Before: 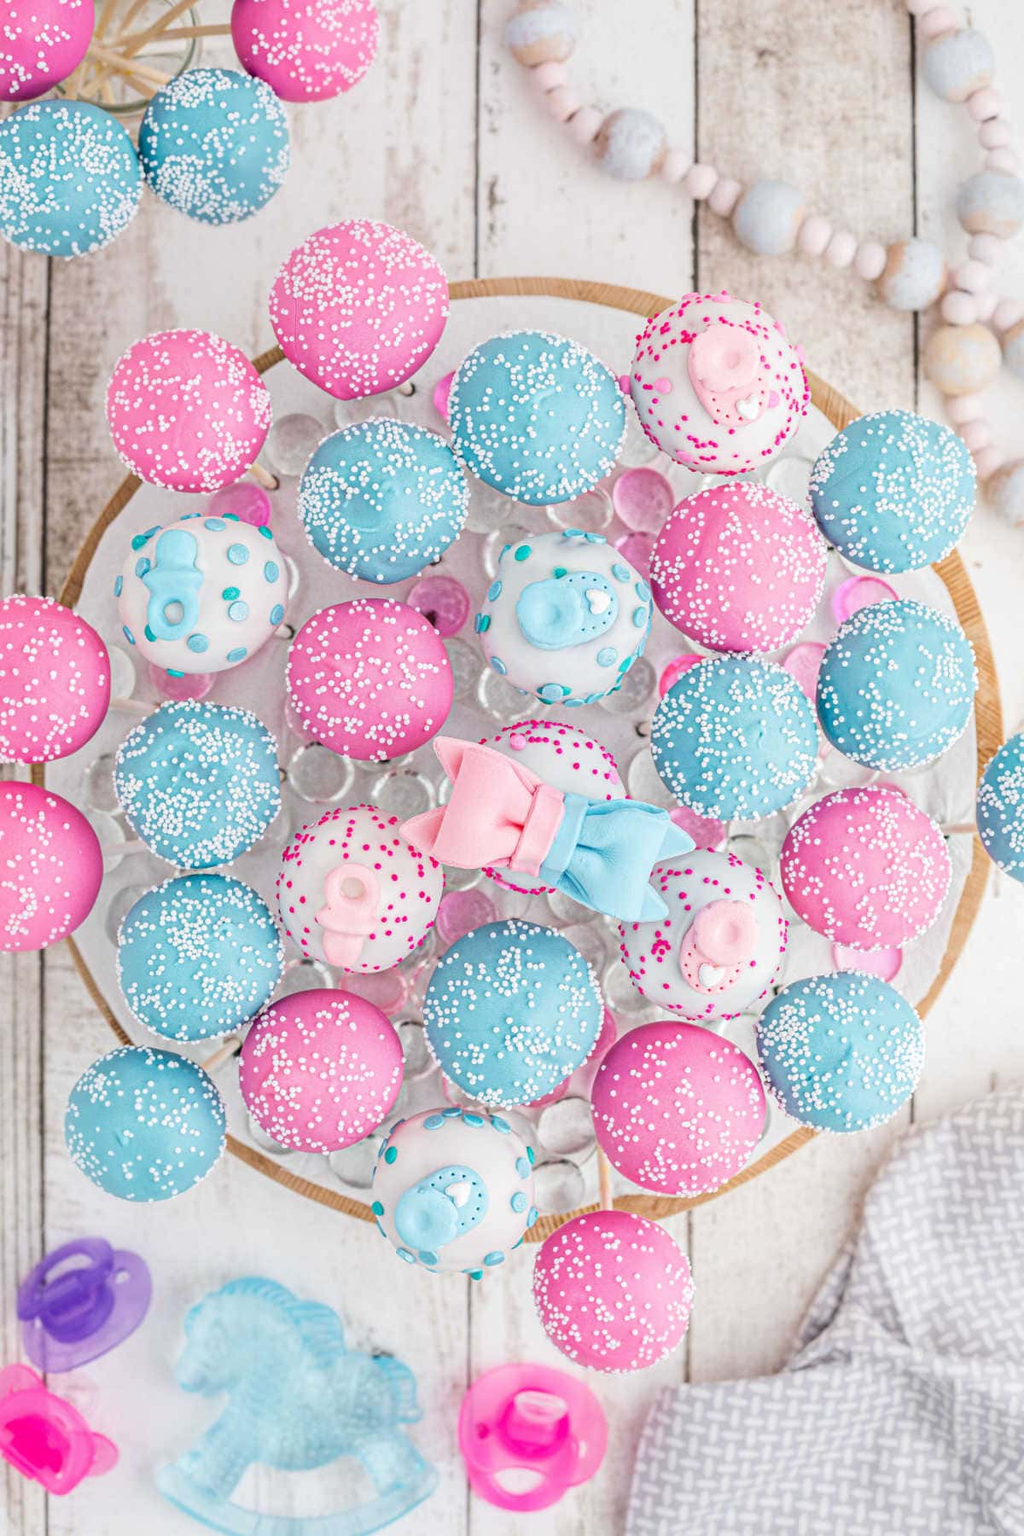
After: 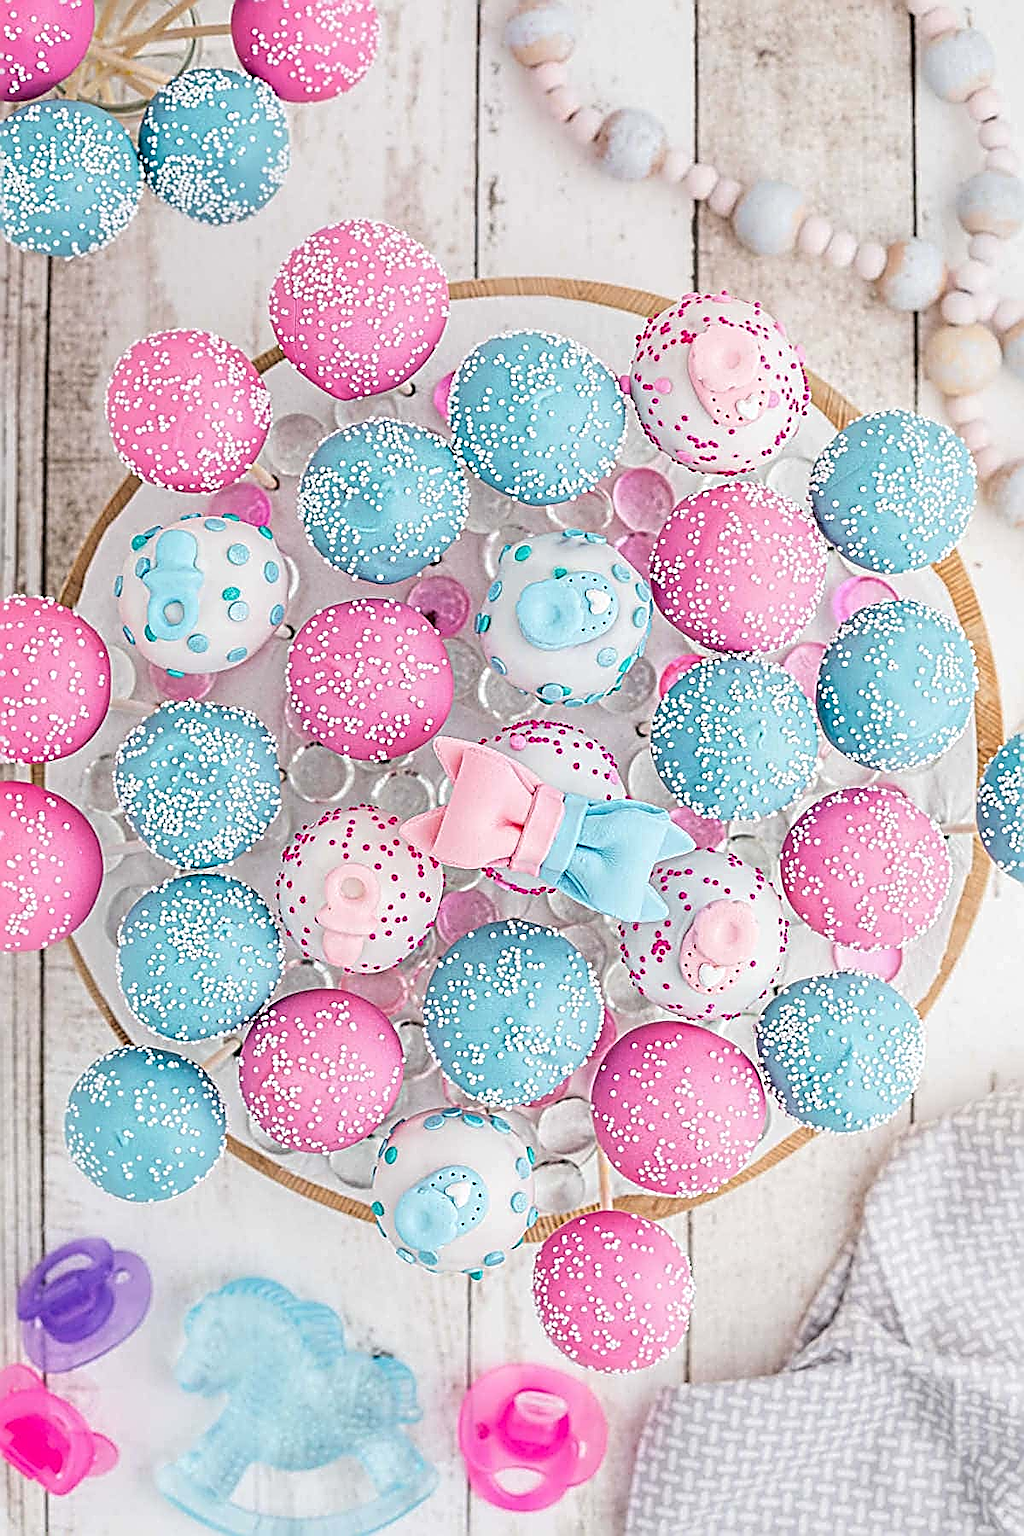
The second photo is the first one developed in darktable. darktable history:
sharpen: amount 1.99
